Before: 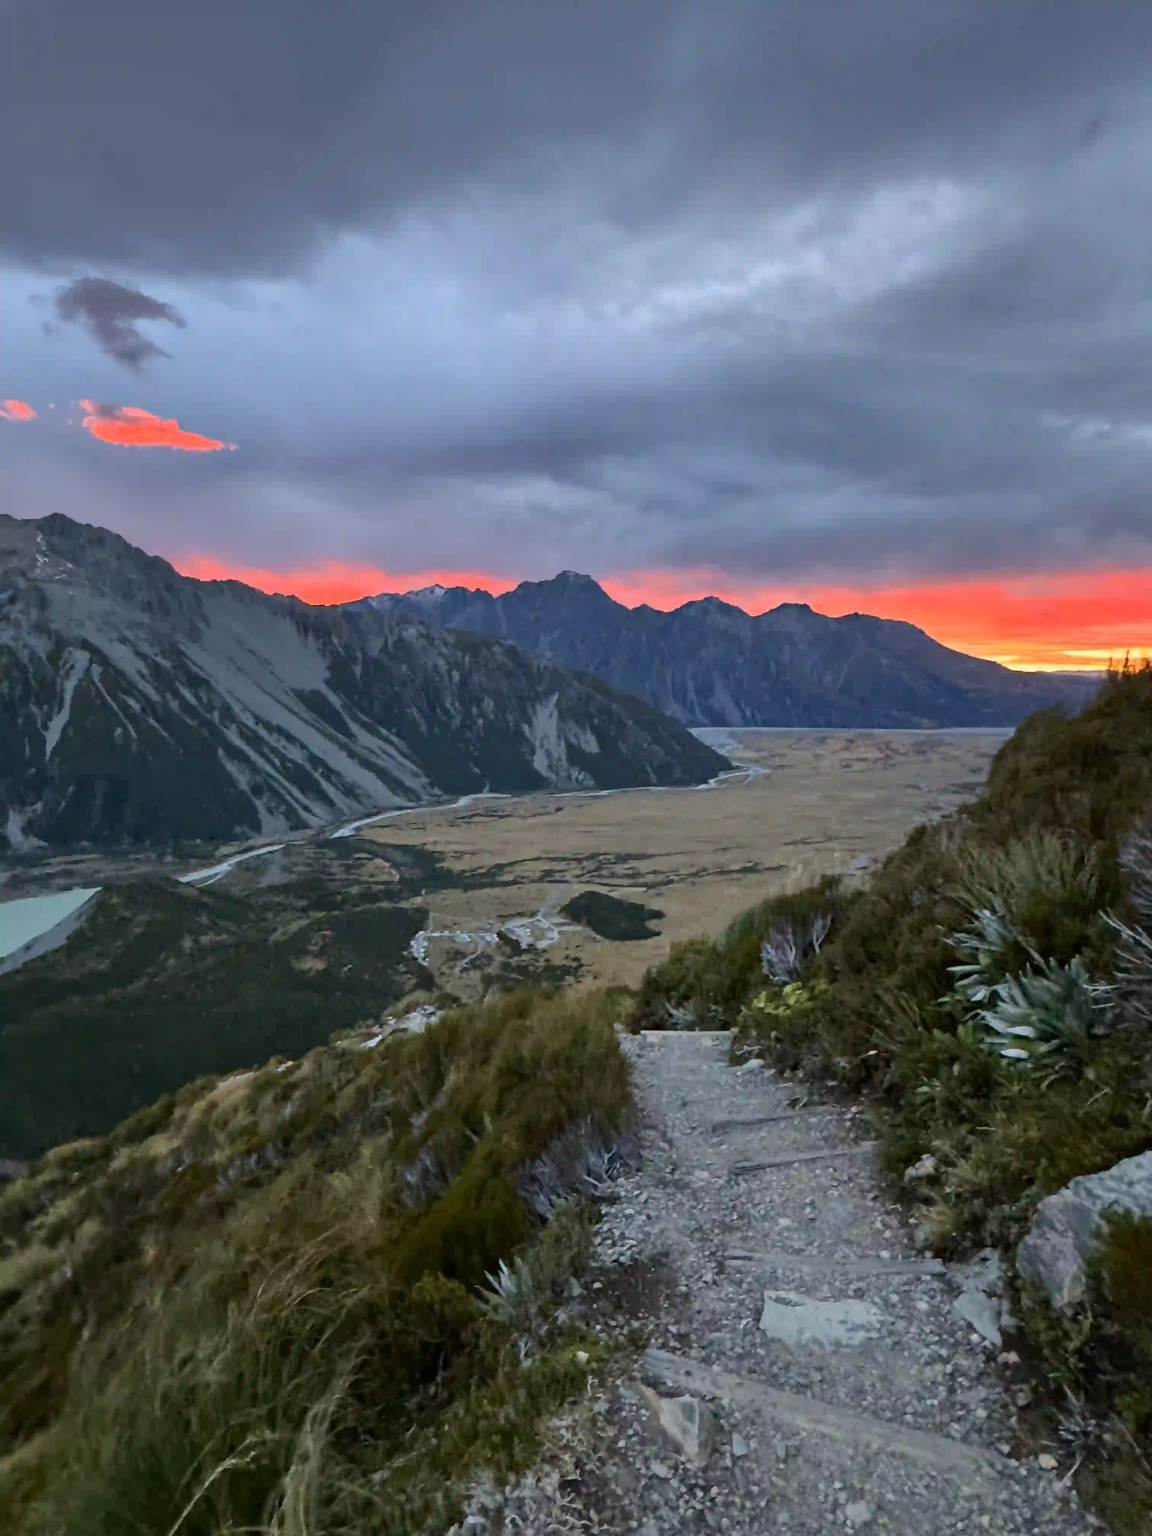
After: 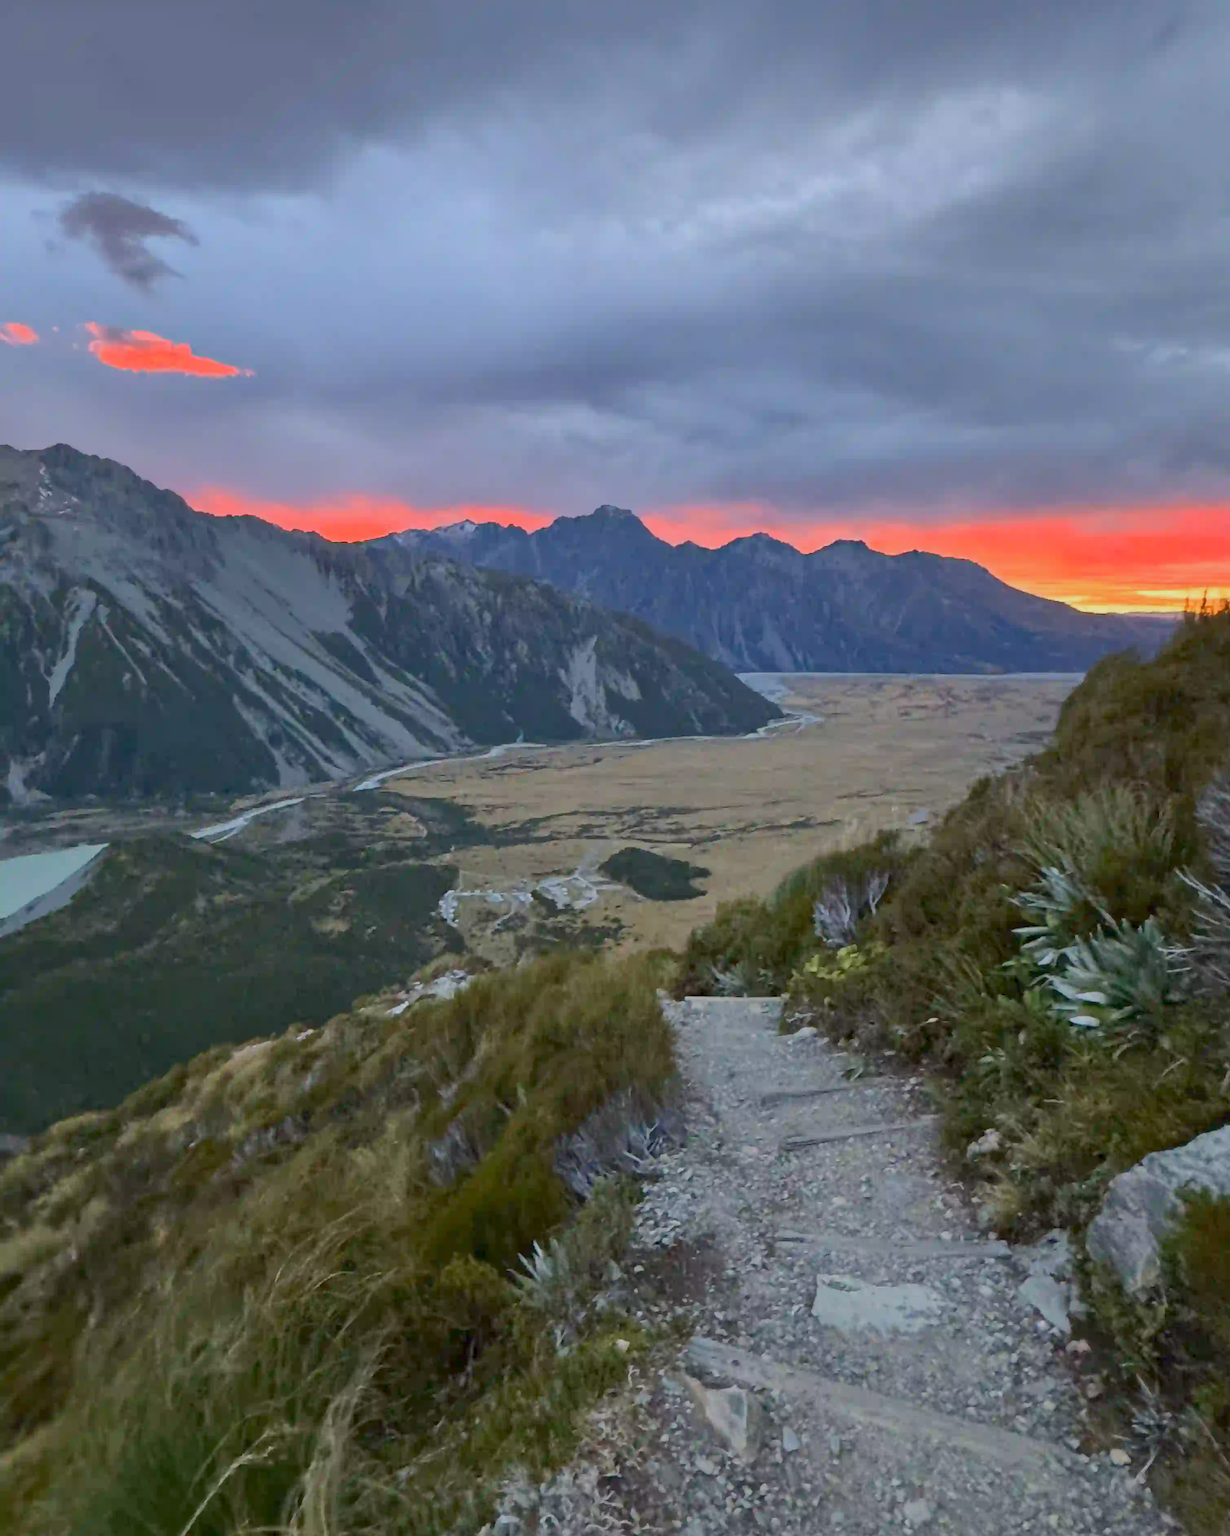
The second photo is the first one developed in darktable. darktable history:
color balance rgb: perceptual saturation grading › global saturation 0.374%, perceptual brilliance grading › highlights 9.989%, perceptual brilliance grading › mid-tones 4.677%, contrast -29.617%
crop and rotate: top 6.402%
